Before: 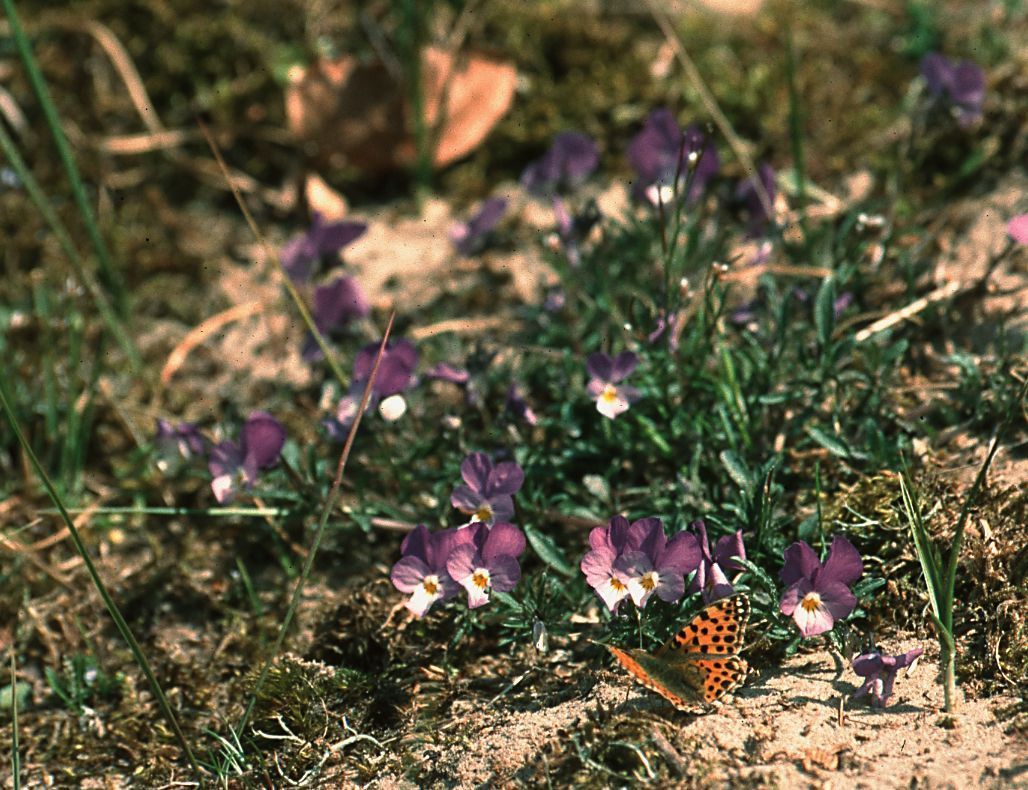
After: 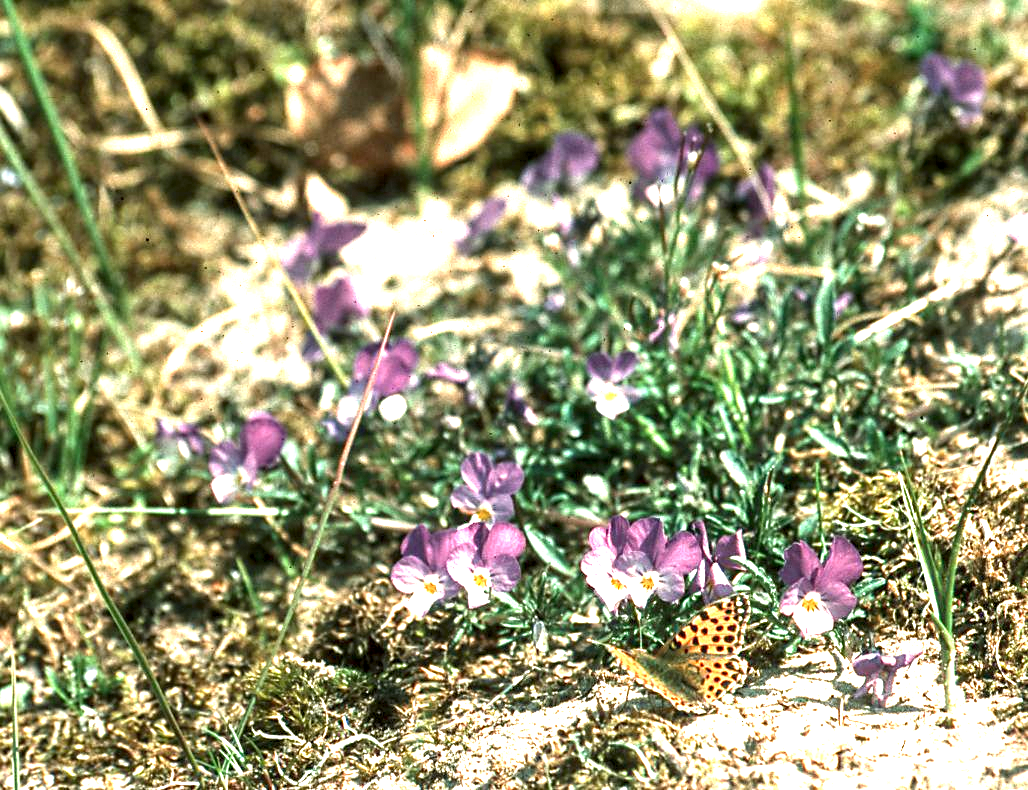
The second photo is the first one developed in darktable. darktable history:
exposure: black level correction 0.001, exposure 1.997 EV, compensate exposure bias true, compensate highlight preservation false
local contrast: detail 135%, midtone range 0.749
